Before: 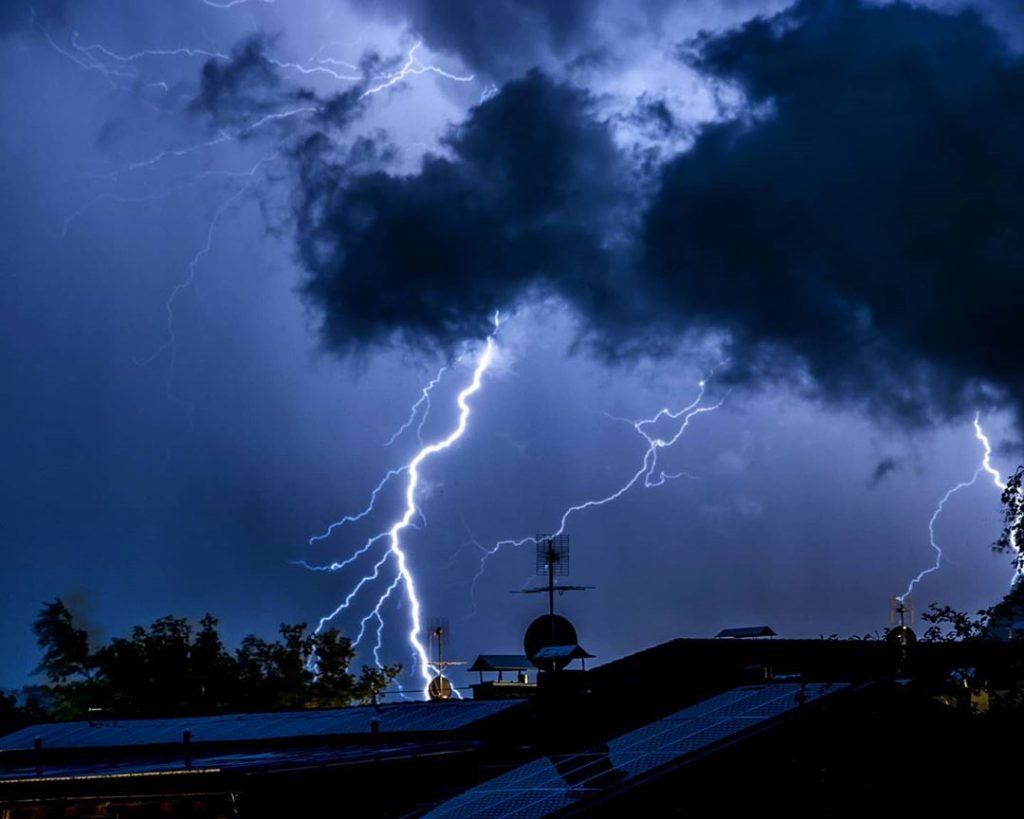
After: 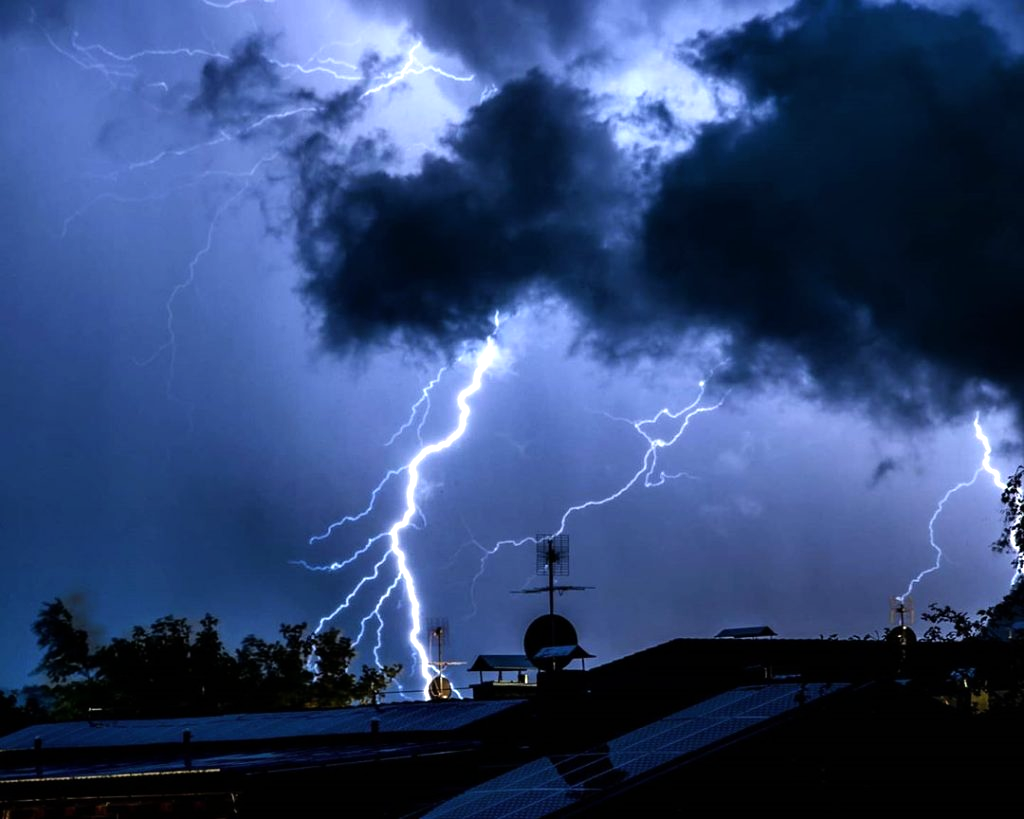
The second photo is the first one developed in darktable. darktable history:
contrast brightness saturation: saturation -0.046
tone equalizer: -8 EV -0.749 EV, -7 EV -0.734 EV, -6 EV -0.597 EV, -5 EV -0.422 EV, -3 EV 0.384 EV, -2 EV 0.6 EV, -1 EV 0.691 EV, +0 EV 0.74 EV
